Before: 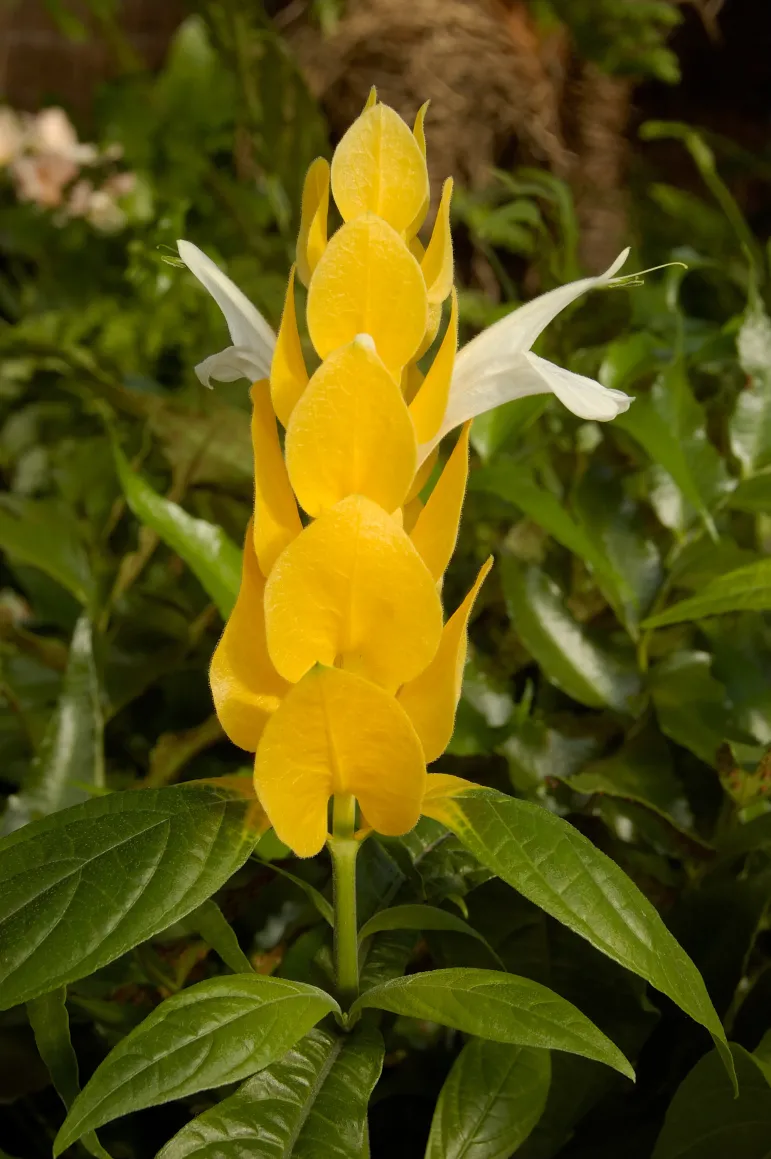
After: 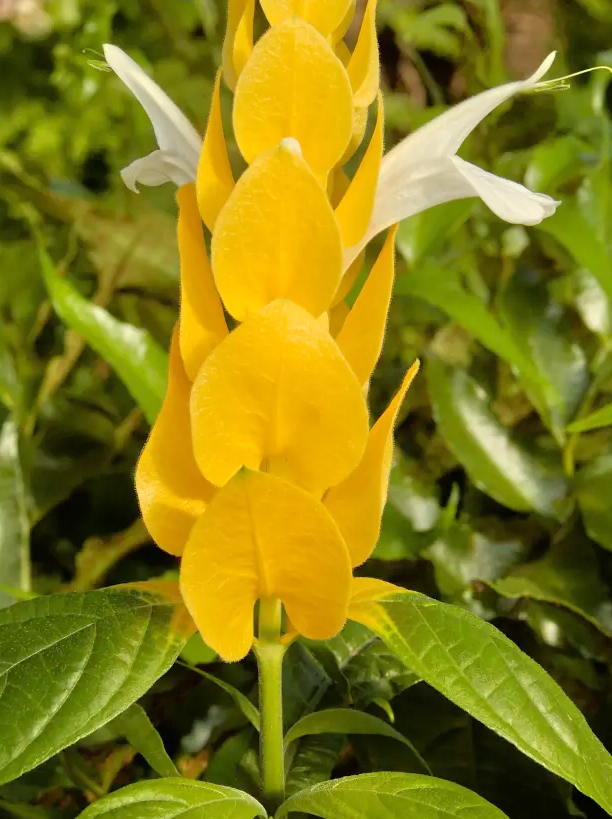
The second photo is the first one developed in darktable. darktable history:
crop: left 9.712%, top 16.928%, right 10.845%, bottom 12.332%
tone equalizer: -7 EV 0.15 EV, -6 EV 0.6 EV, -5 EV 1.15 EV, -4 EV 1.33 EV, -3 EV 1.15 EV, -2 EV 0.6 EV, -1 EV 0.15 EV, mask exposure compensation -0.5 EV
